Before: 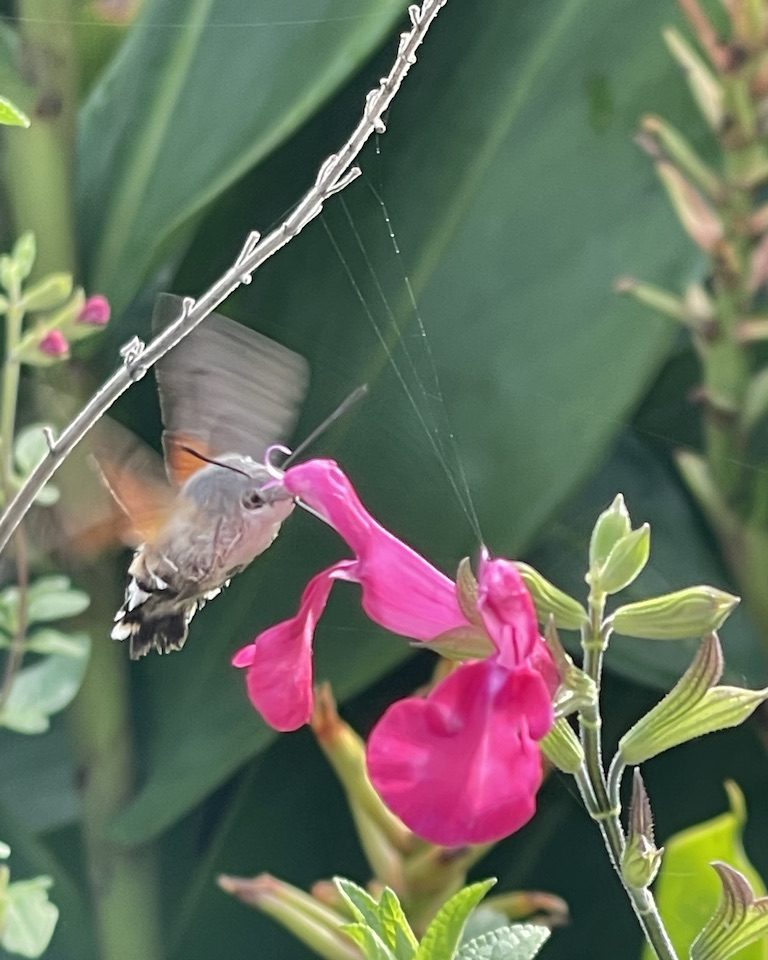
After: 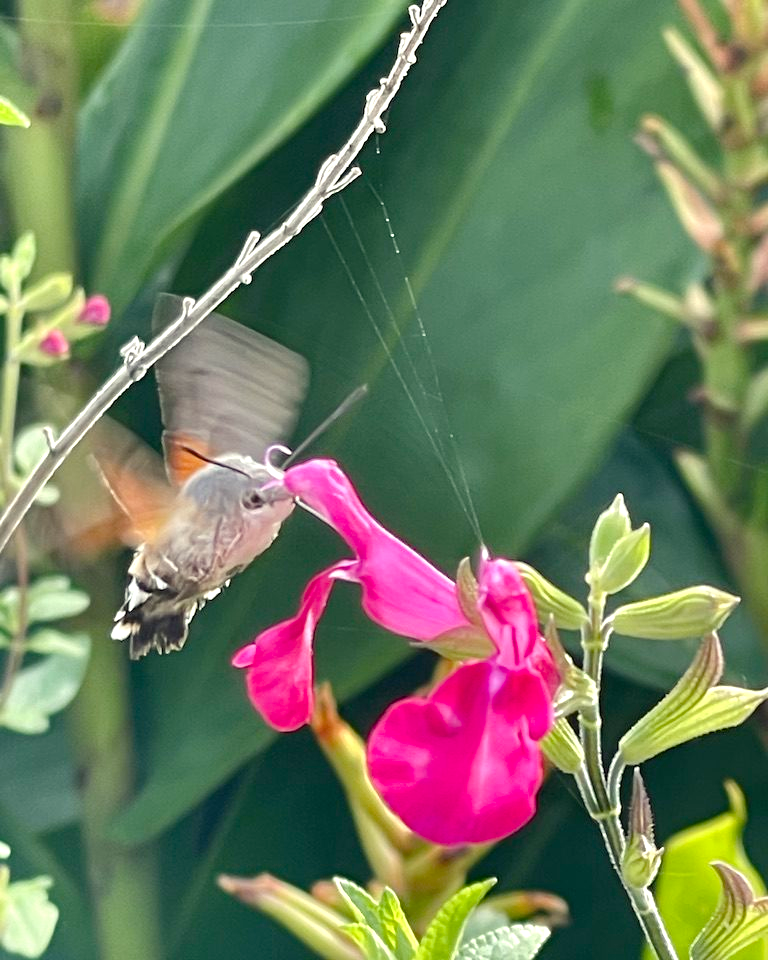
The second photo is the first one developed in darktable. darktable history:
color balance rgb: highlights gain › luminance 6.072%, highlights gain › chroma 2.53%, highlights gain › hue 92.66°, perceptual saturation grading › global saturation 20%, perceptual saturation grading › highlights -25.283%, perceptual saturation grading › shadows 49.976%, perceptual brilliance grading › global brilliance 9.51%
